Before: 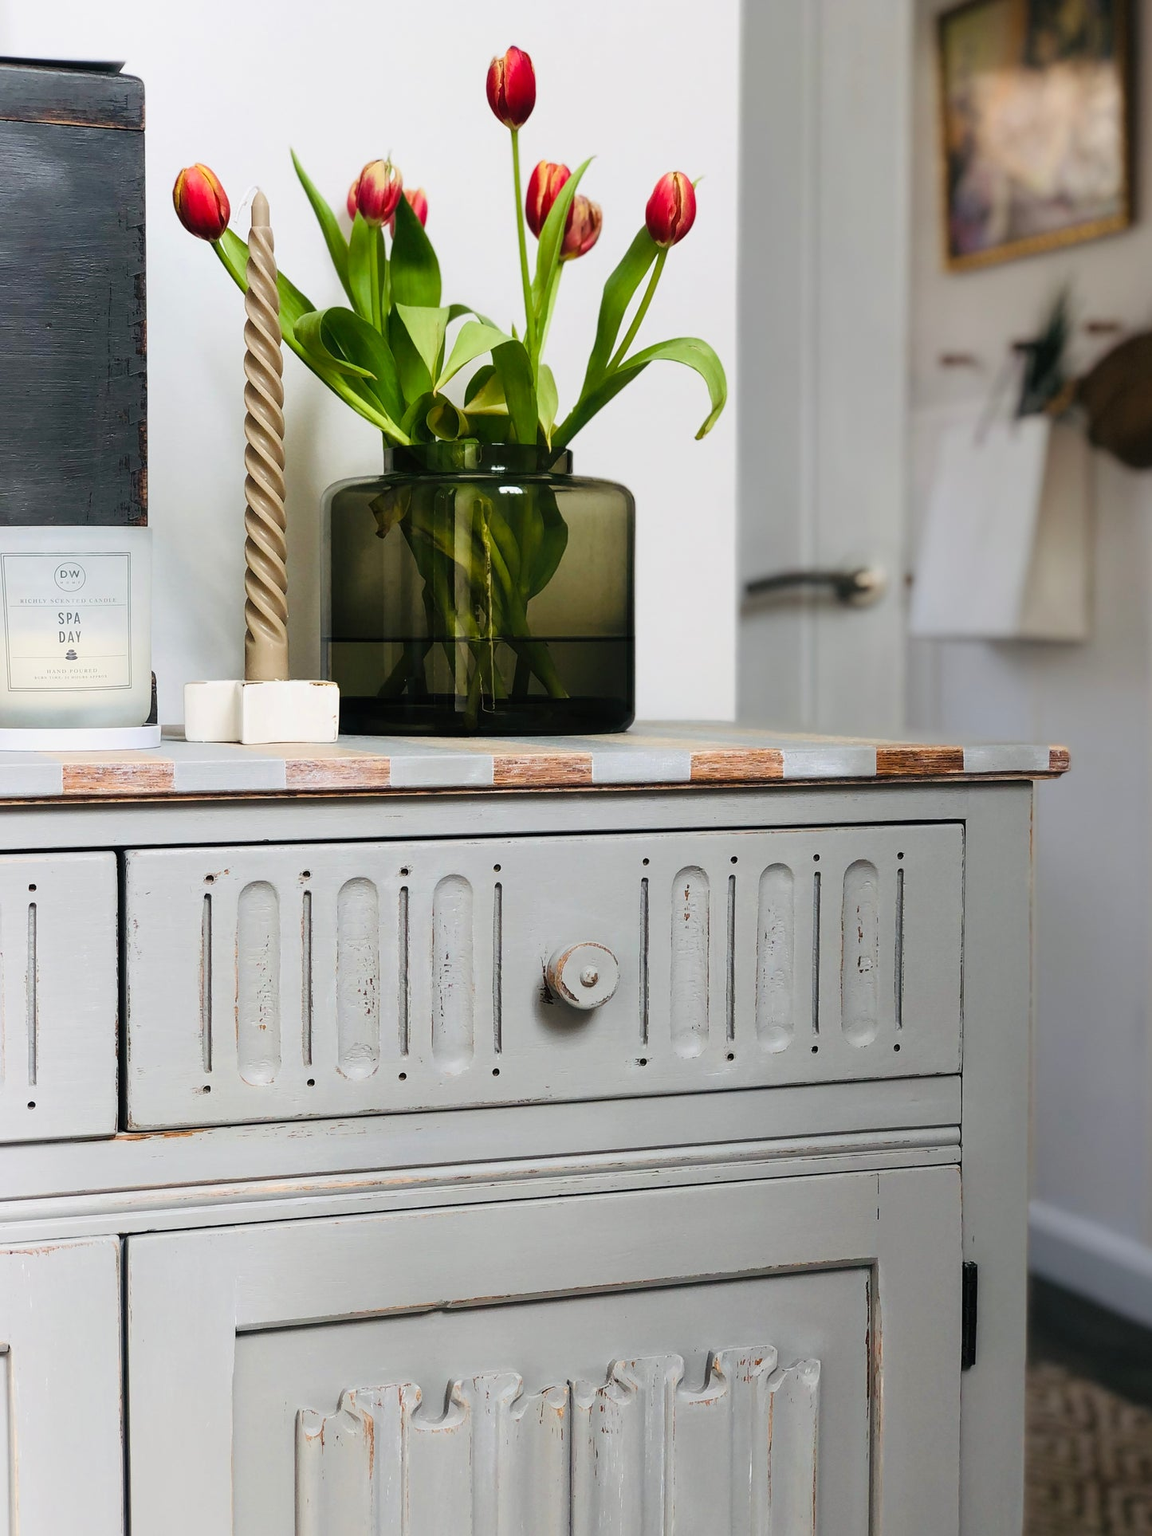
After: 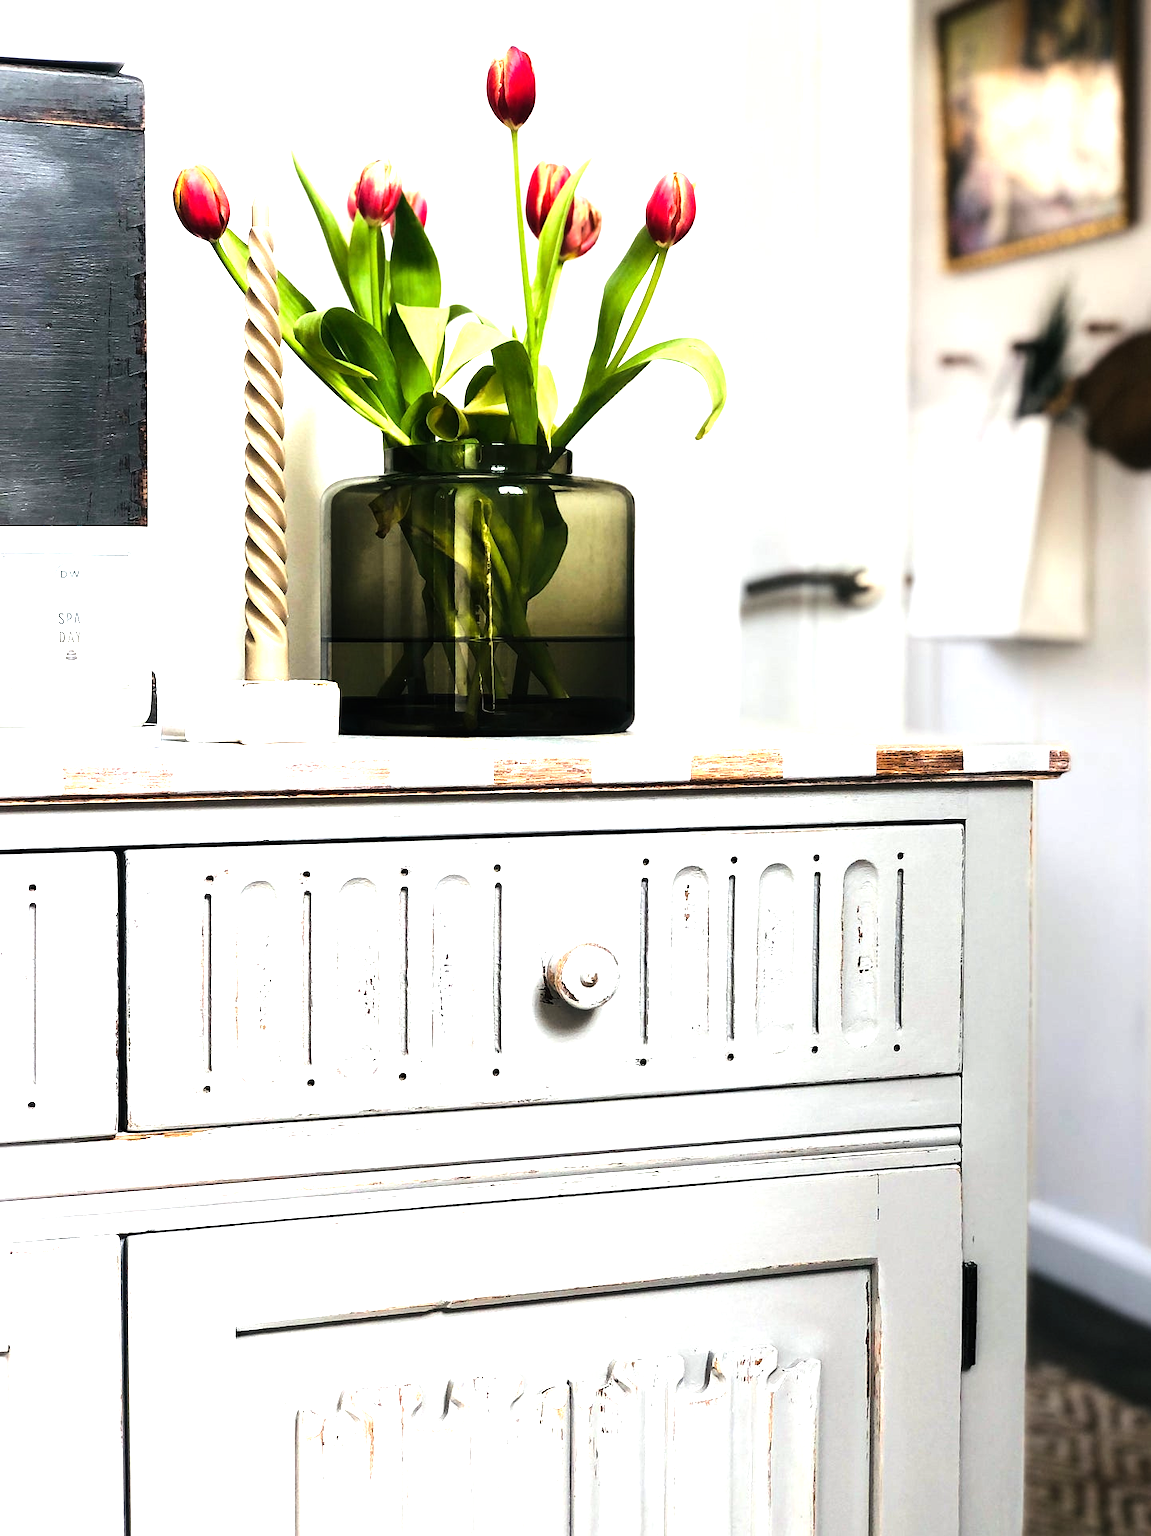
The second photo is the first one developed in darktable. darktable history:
exposure: exposure 0.669 EV, compensate highlight preservation false
tone equalizer: -8 EV -1.08 EV, -7 EV -1.01 EV, -6 EV -0.867 EV, -5 EV -0.578 EV, -3 EV 0.578 EV, -2 EV 0.867 EV, -1 EV 1.01 EV, +0 EV 1.08 EV, edges refinement/feathering 500, mask exposure compensation -1.57 EV, preserve details no
